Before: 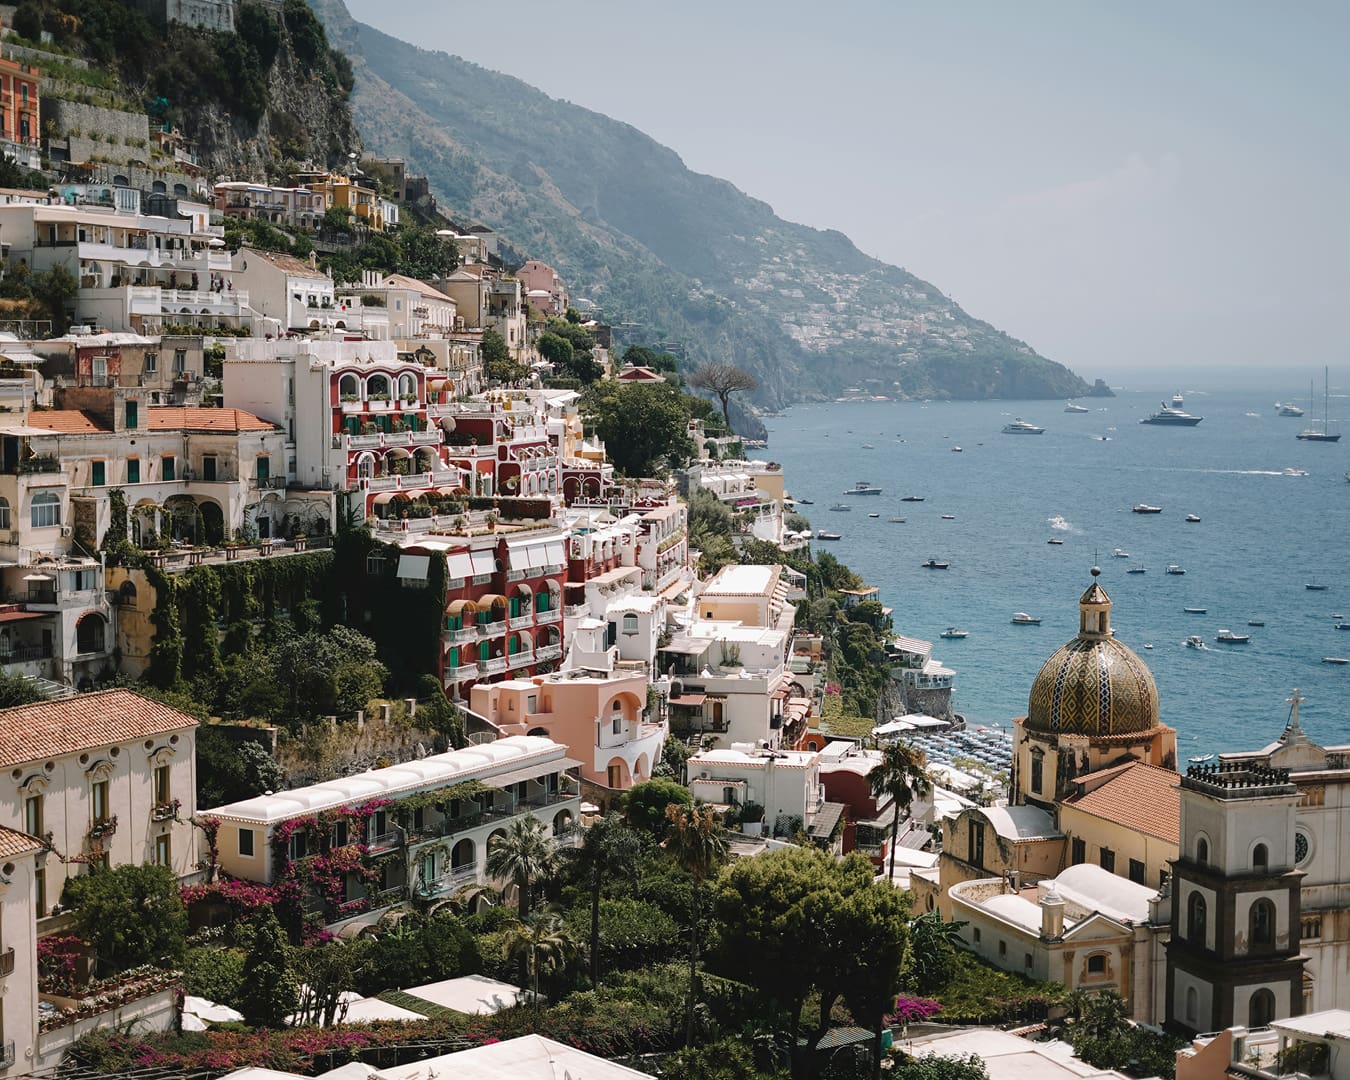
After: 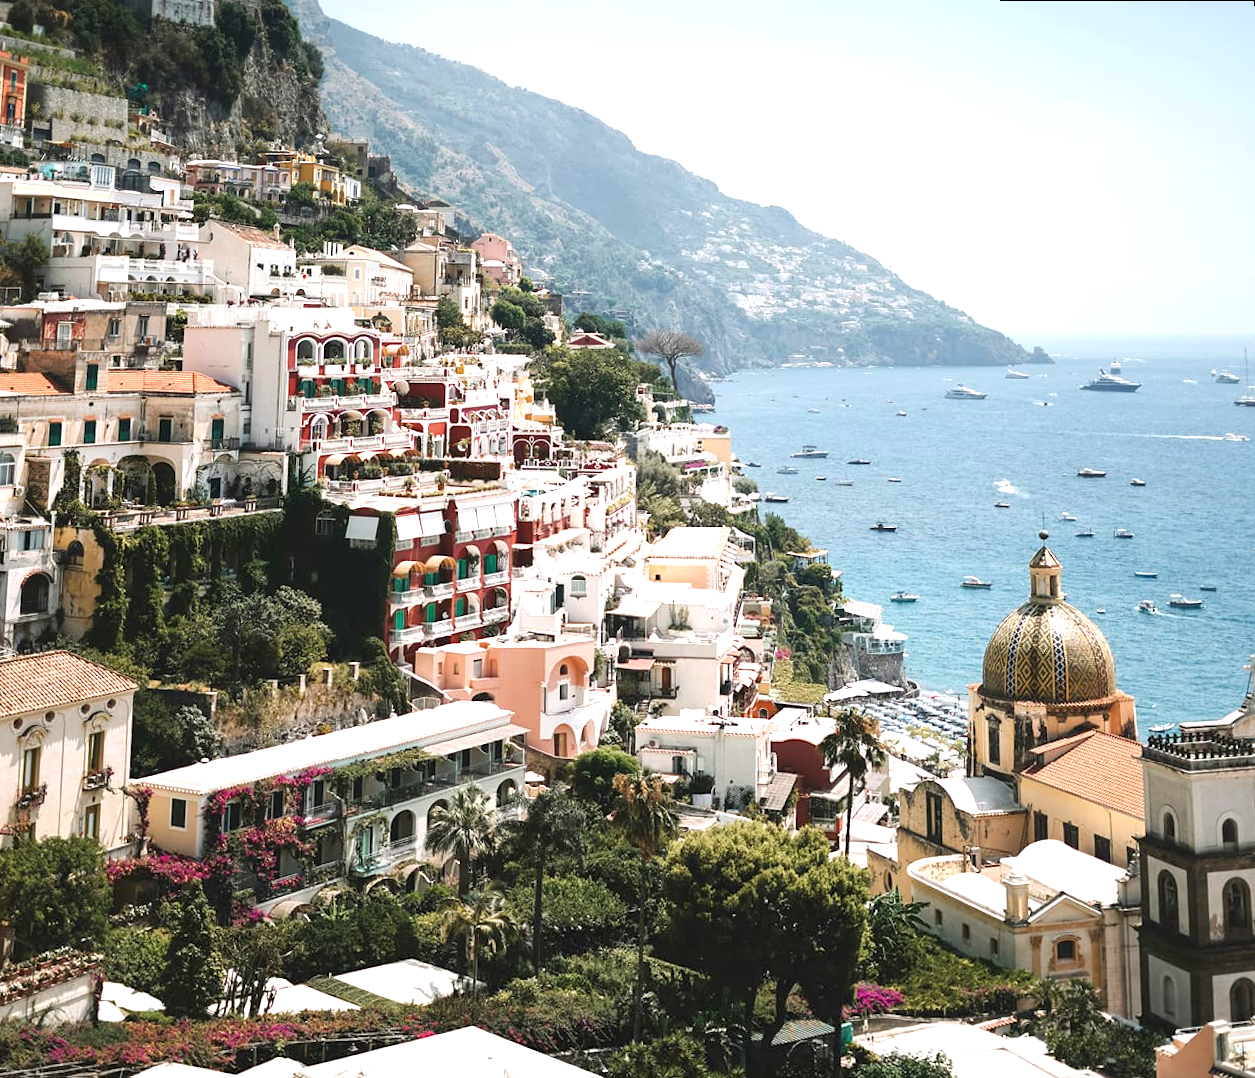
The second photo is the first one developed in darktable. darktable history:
rotate and perspective: rotation 0.215°, lens shift (vertical) -0.139, crop left 0.069, crop right 0.939, crop top 0.002, crop bottom 0.996
exposure: black level correction 0.001, exposure 1.05 EV, compensate exposure bias true, compensate highlight preservation false
